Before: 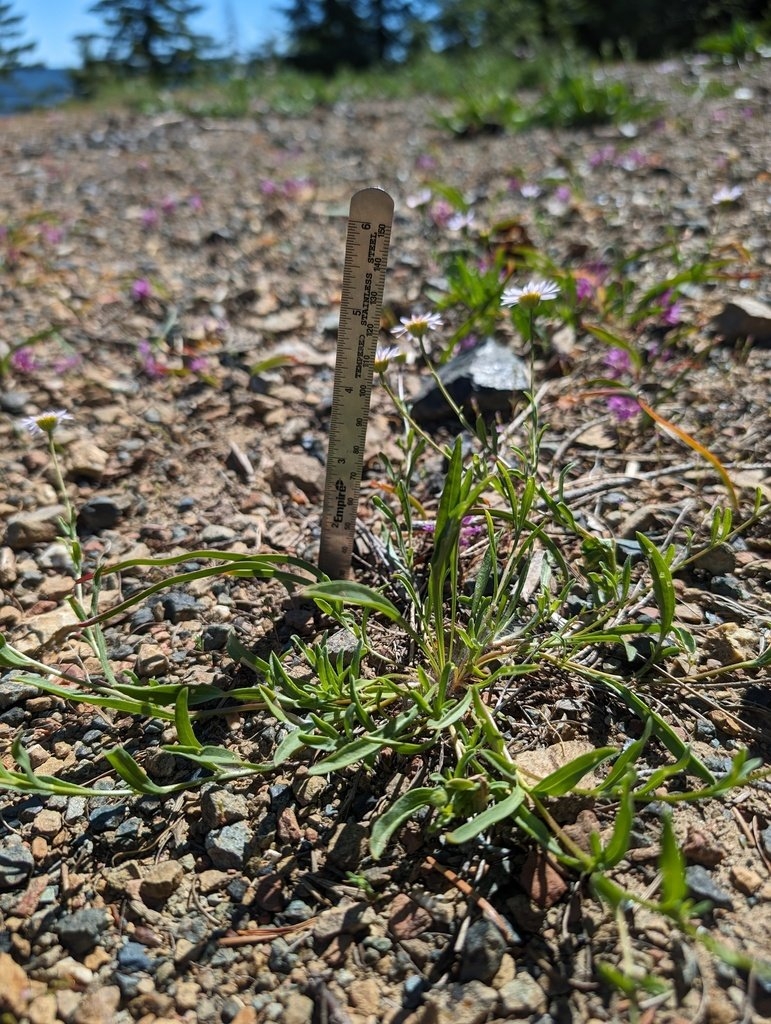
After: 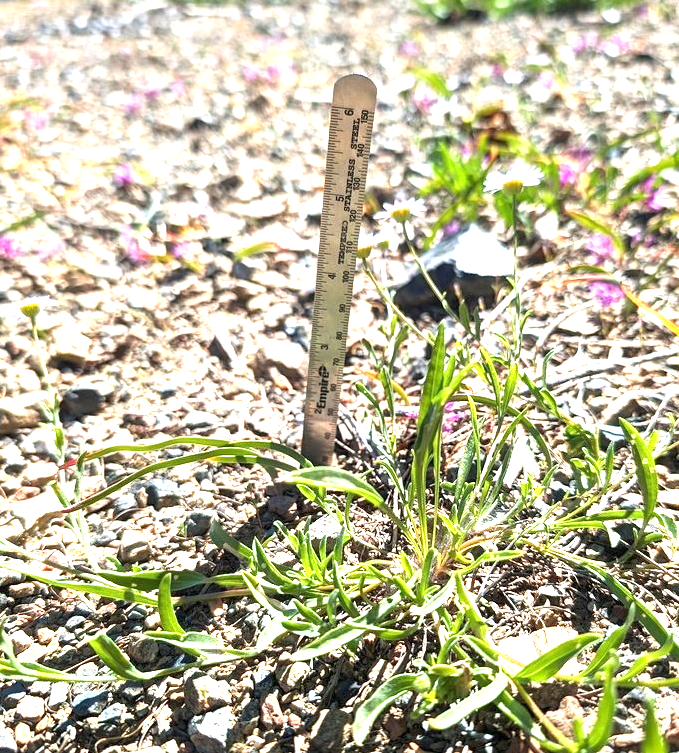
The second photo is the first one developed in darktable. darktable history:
crop and rotate: left 2.309%, top 11.152%, right 9.502%, bottom 15.297%
exposure: exposure 2.036 EV, compensate highlight preservation false
